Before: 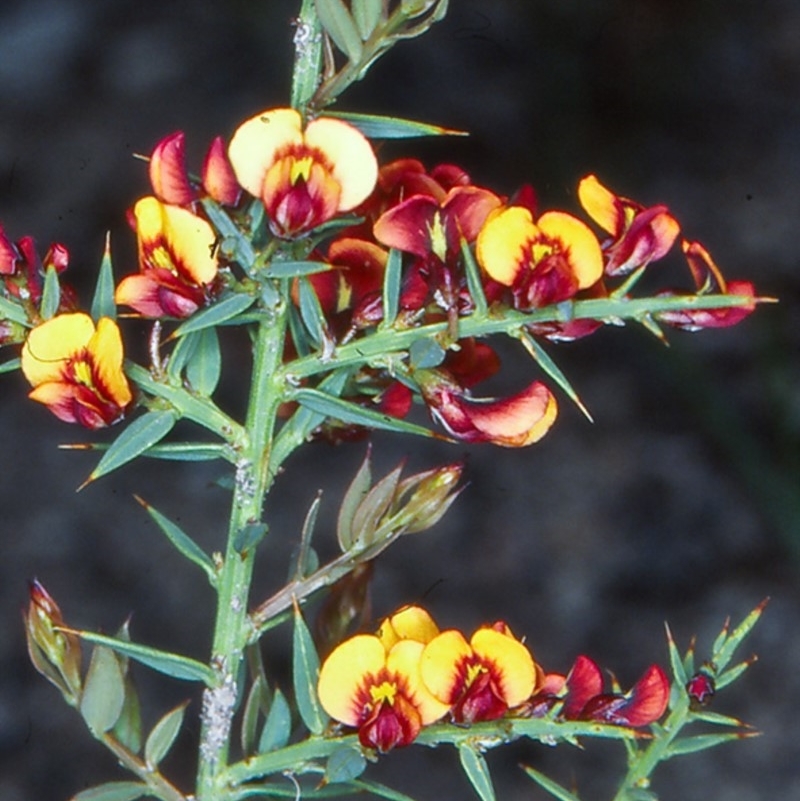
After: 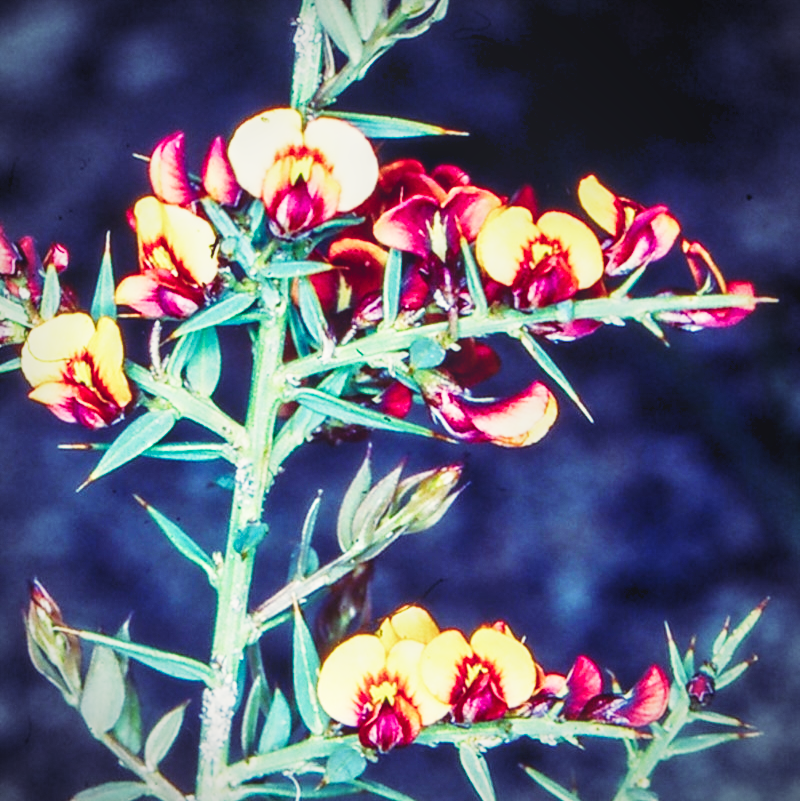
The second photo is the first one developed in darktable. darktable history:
sigmoid: contrast 1.8, skew -0.2, preserve hue 0%, red attenuation 0.1, red rotation 0.035, green attenuation 0.1, green rotation -0.017, blue attenuation 0.15, blue rotation -0.052, base primaries Rec2020
exposure: black level correction 0.009, exposure 1.425 EV, compensate highlight preservation false
color balance rgb: shadows lift › hue 87.51°, highlights gain › chroma 0.68%, highlights gain › hue 55.1°, global offset › chroma 0.13%, global offset › hue 253.66°, linear chroma grading › global chroma 0.5%, perceptual saturation grading › global saturation 16.38%
vignetting: fall-off radius 60.92%
local contrast: on, module defaults
rgb curve: curves: ch0 [(0, 0.186) (0.314, 0.284) (0.576, 0.466) (0.805, 0.691) (0.936, 0.886)]; ch1 [(0, 0.186) (0.314, 0.284) (0.581, 0.534) (0.771, 0.746) (0.936, 0.958)]; ch2 [(0, 0.216) (0.275, 0.39) (1, 1)], mode RGB, independent channels, compensate middle gray true, preserve colors none
